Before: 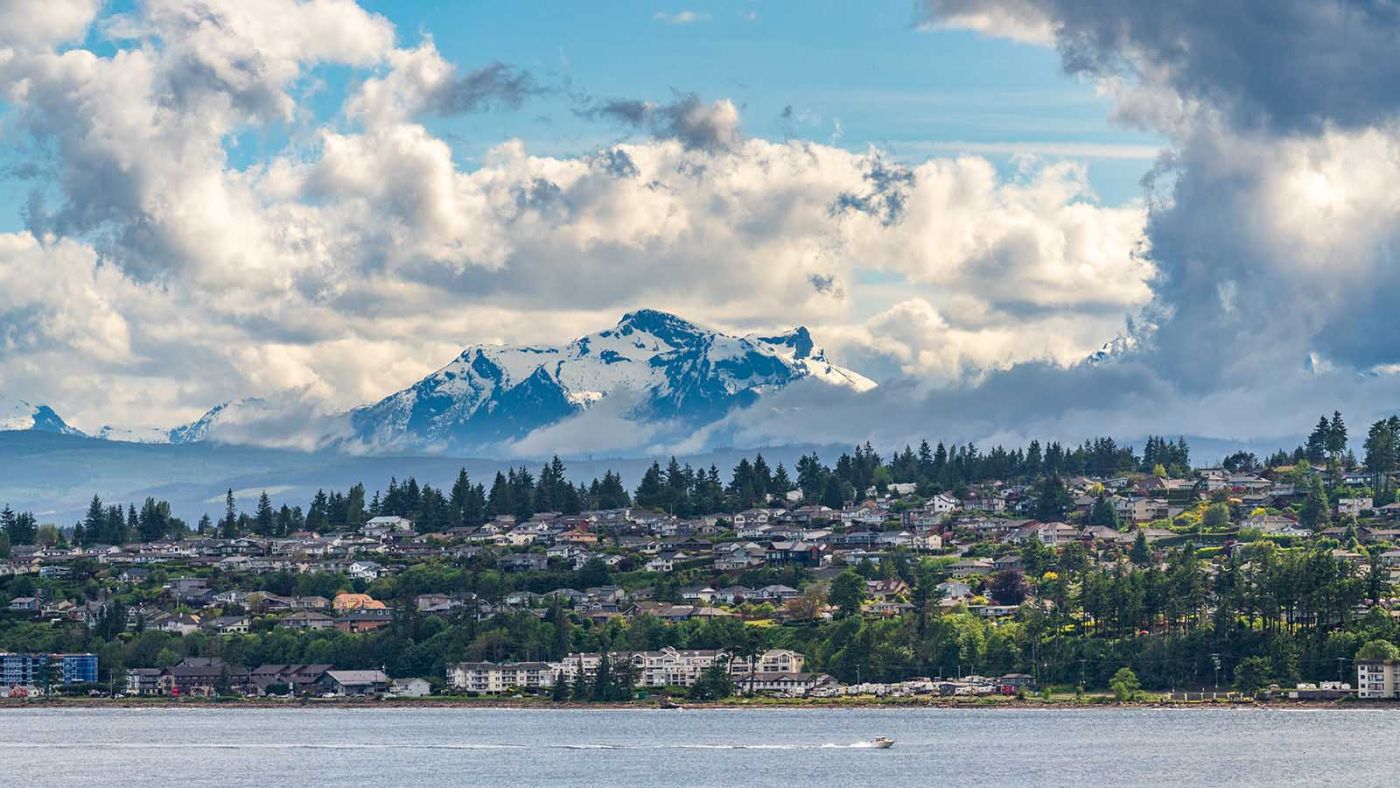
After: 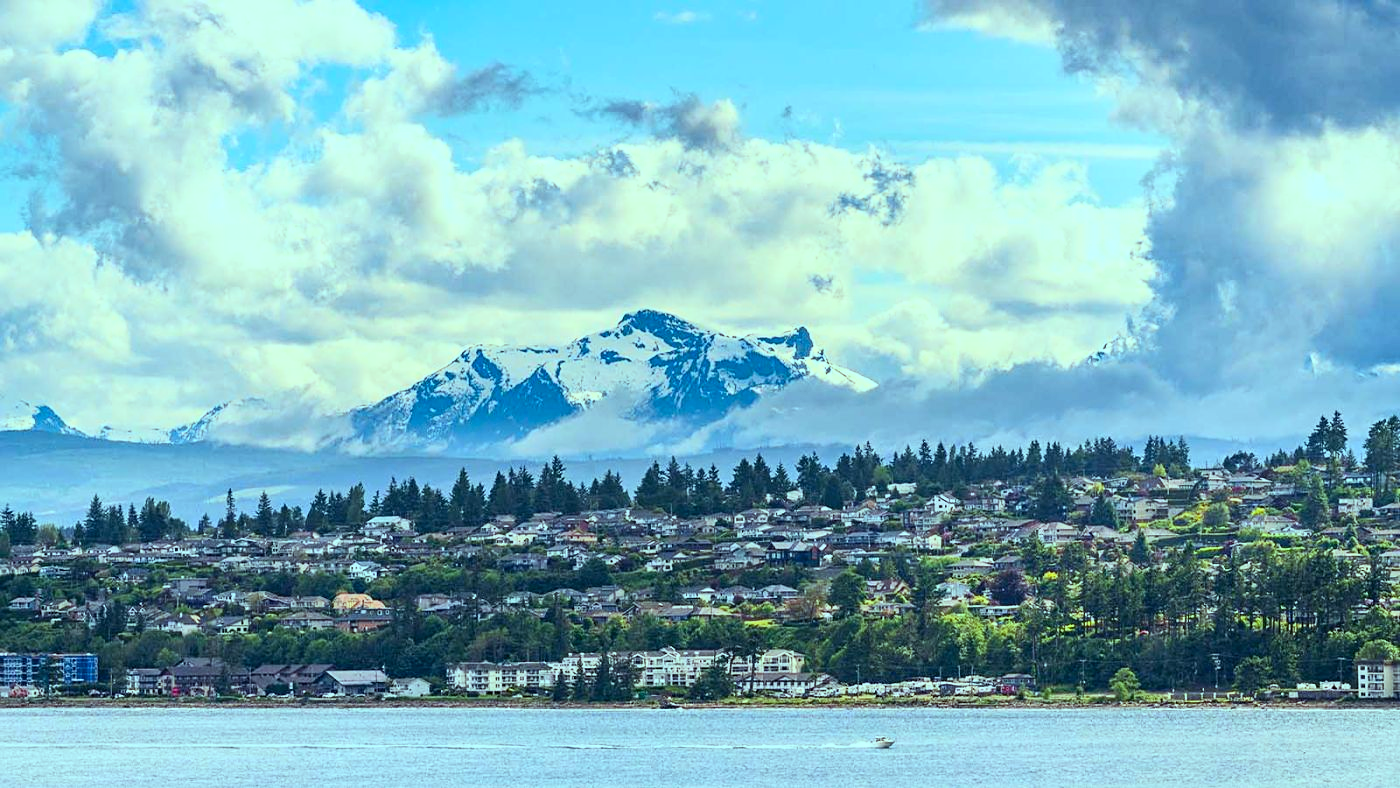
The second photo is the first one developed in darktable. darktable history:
color balance: mode lift, gamma, gain (sRGB), lift [0.997, 0.979, 1.021, 1.011], gamma [1, 1.084, 0.916, 0.998], gain [1, 0.87, 1.13, 1.101], contrast 4.55%, contrast fulcrum 38.24%, output saturation 104.09%
exposure: exposure -0.177 EV, compensate highlight preservation false
sharpen: amount 0.2
contrast brightness saturation: contrast 0.2, brightness 0.16, saturation 0.22
